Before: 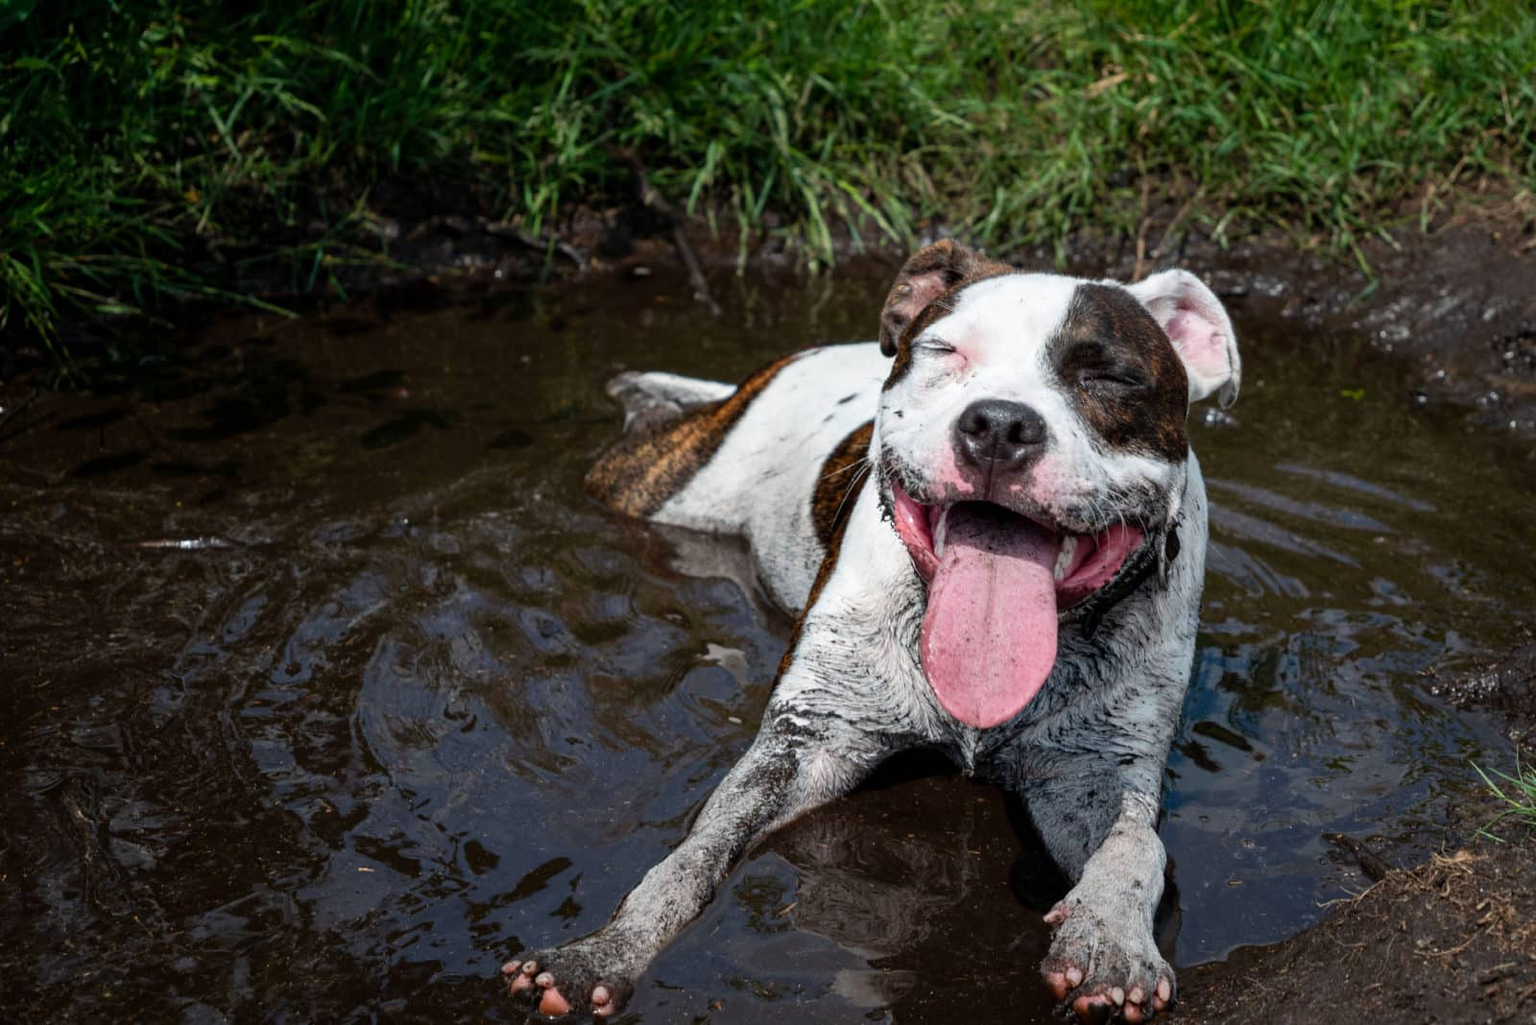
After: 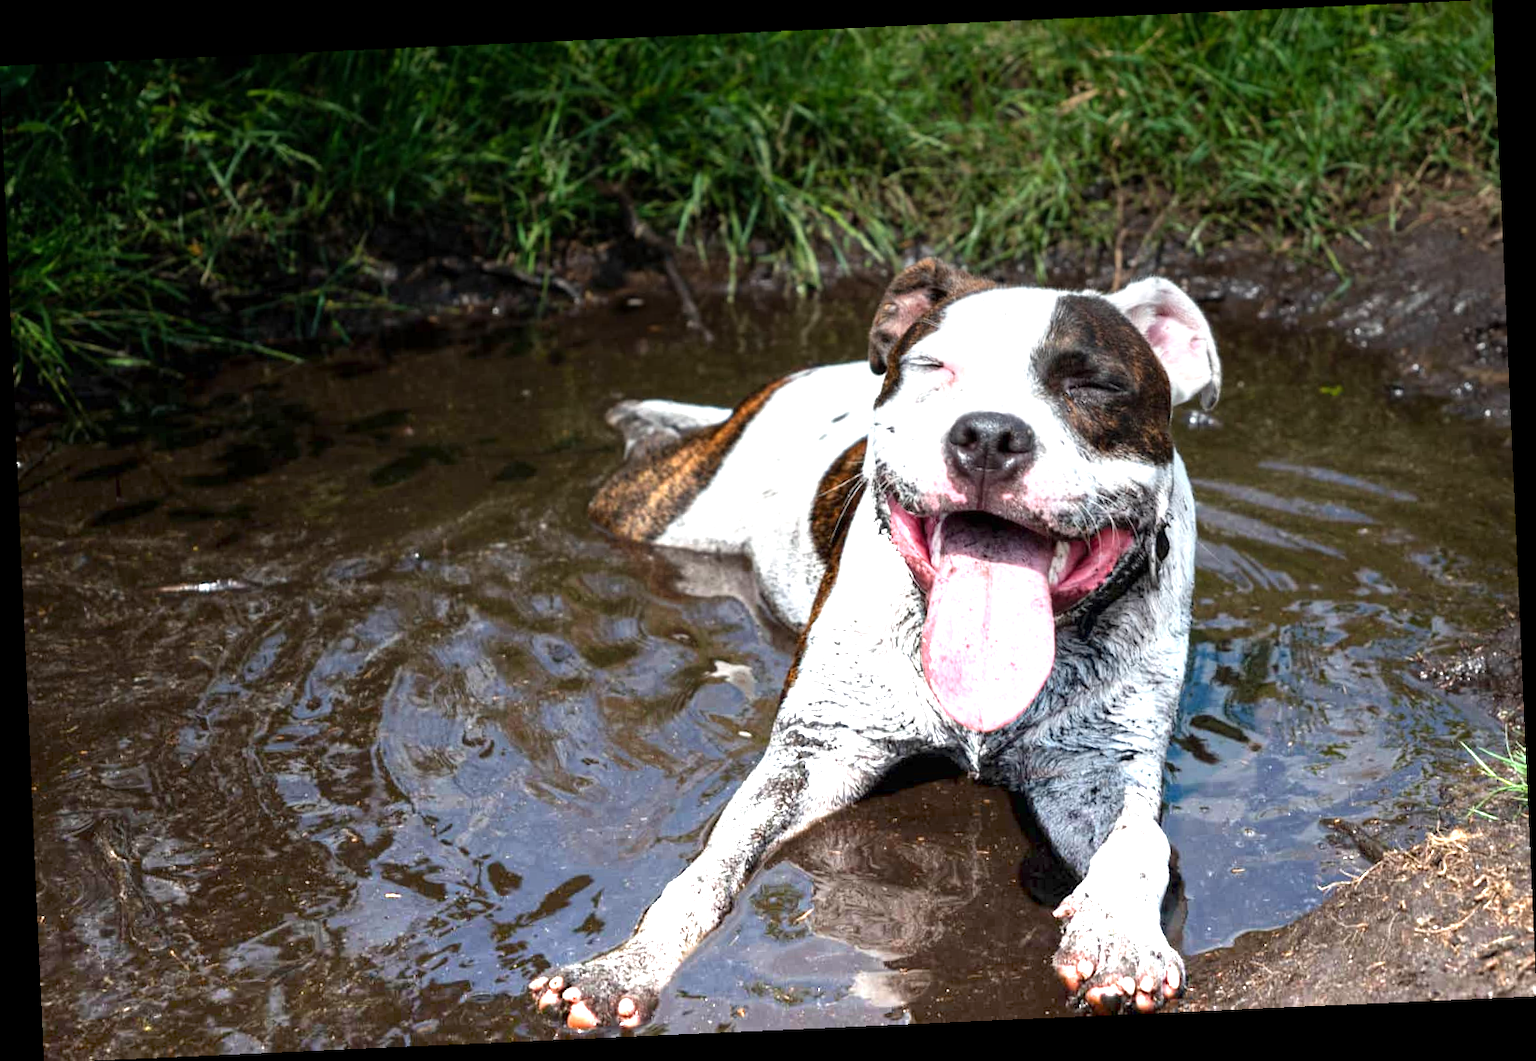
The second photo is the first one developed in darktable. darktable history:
rotate and perspective: rotation -2.56°, automatic cropping off
graduated density: density -3.9 EV
